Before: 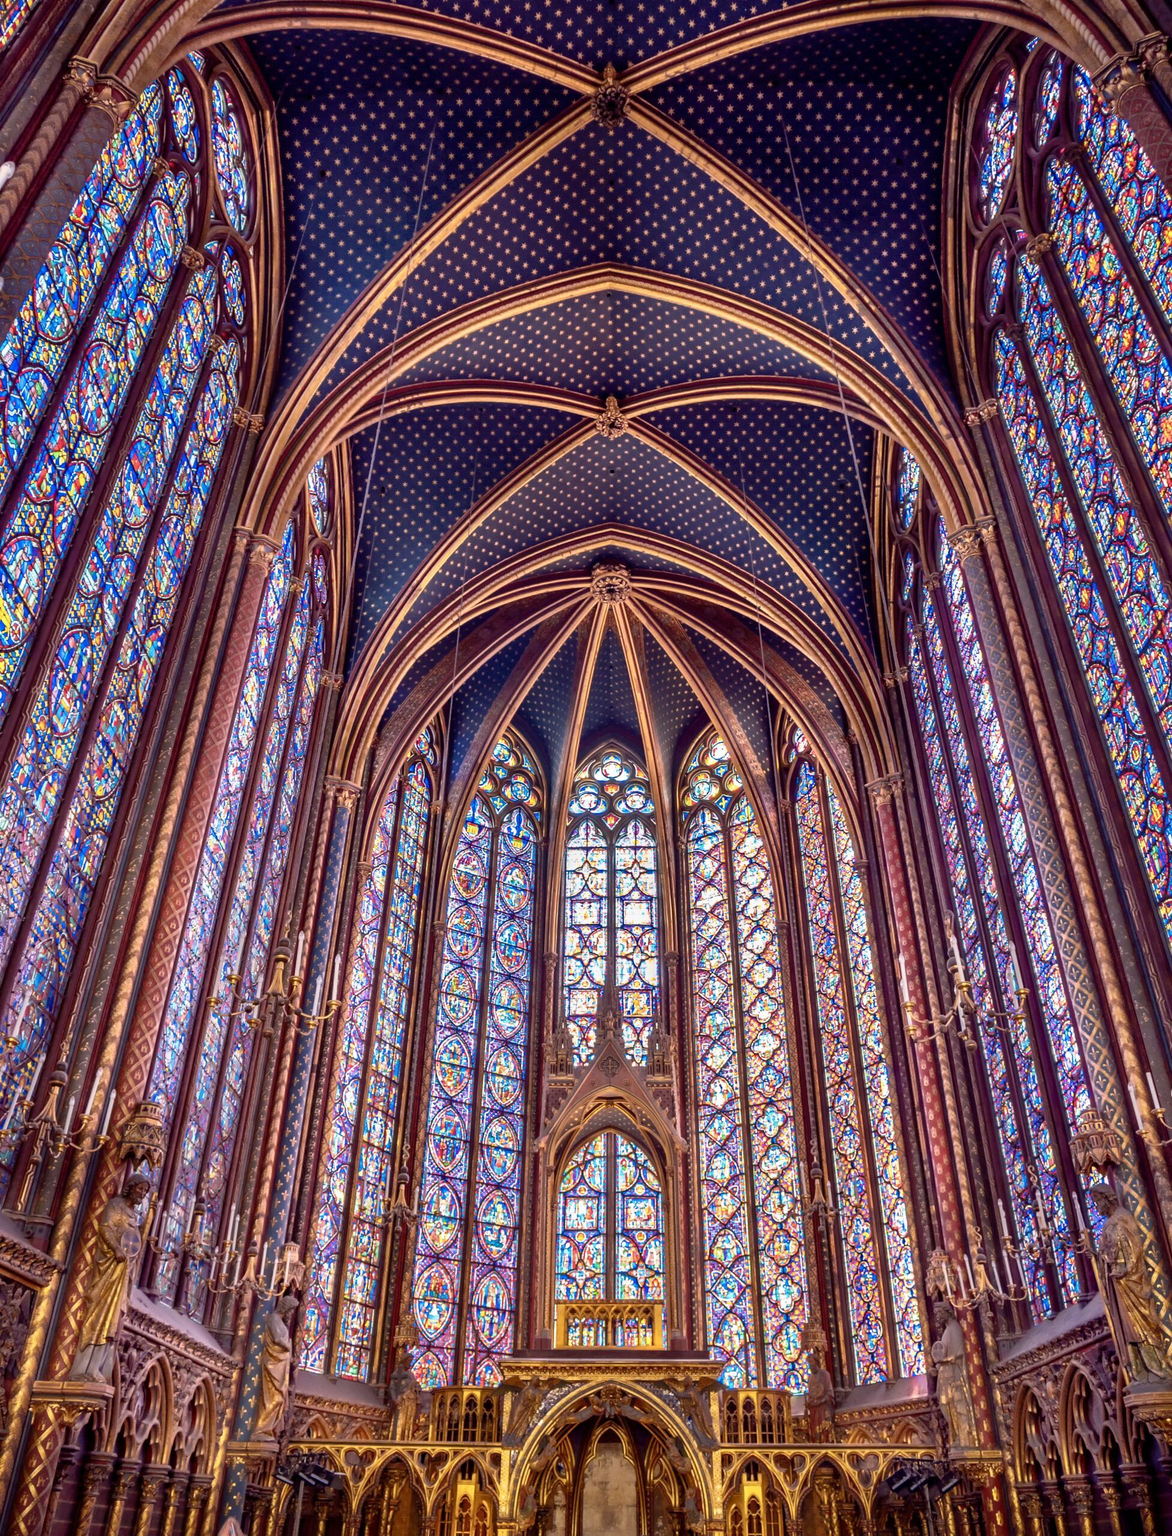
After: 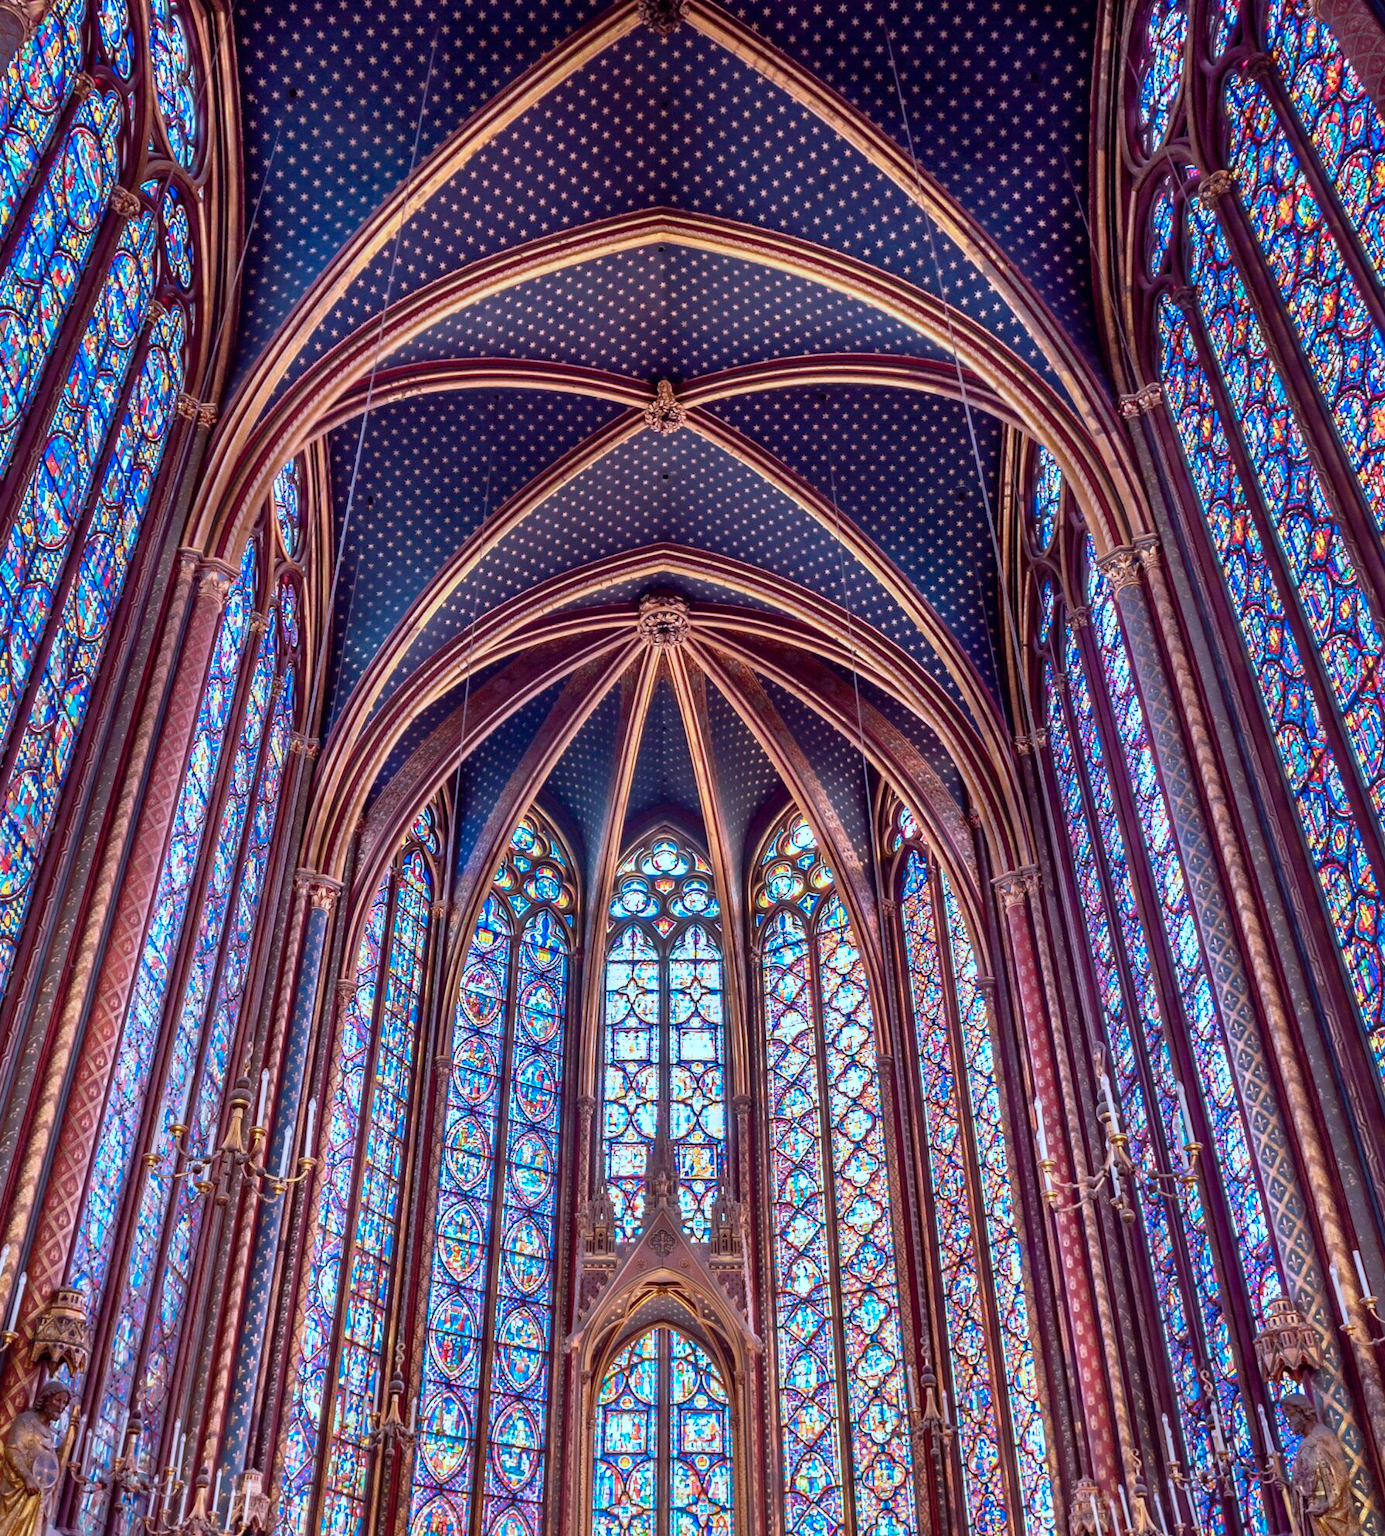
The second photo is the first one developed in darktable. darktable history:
crop: left 8.155%, top 6.611%, bottom 15.385%
color correction: highlights a* -9.35, highlights b* -23.15
